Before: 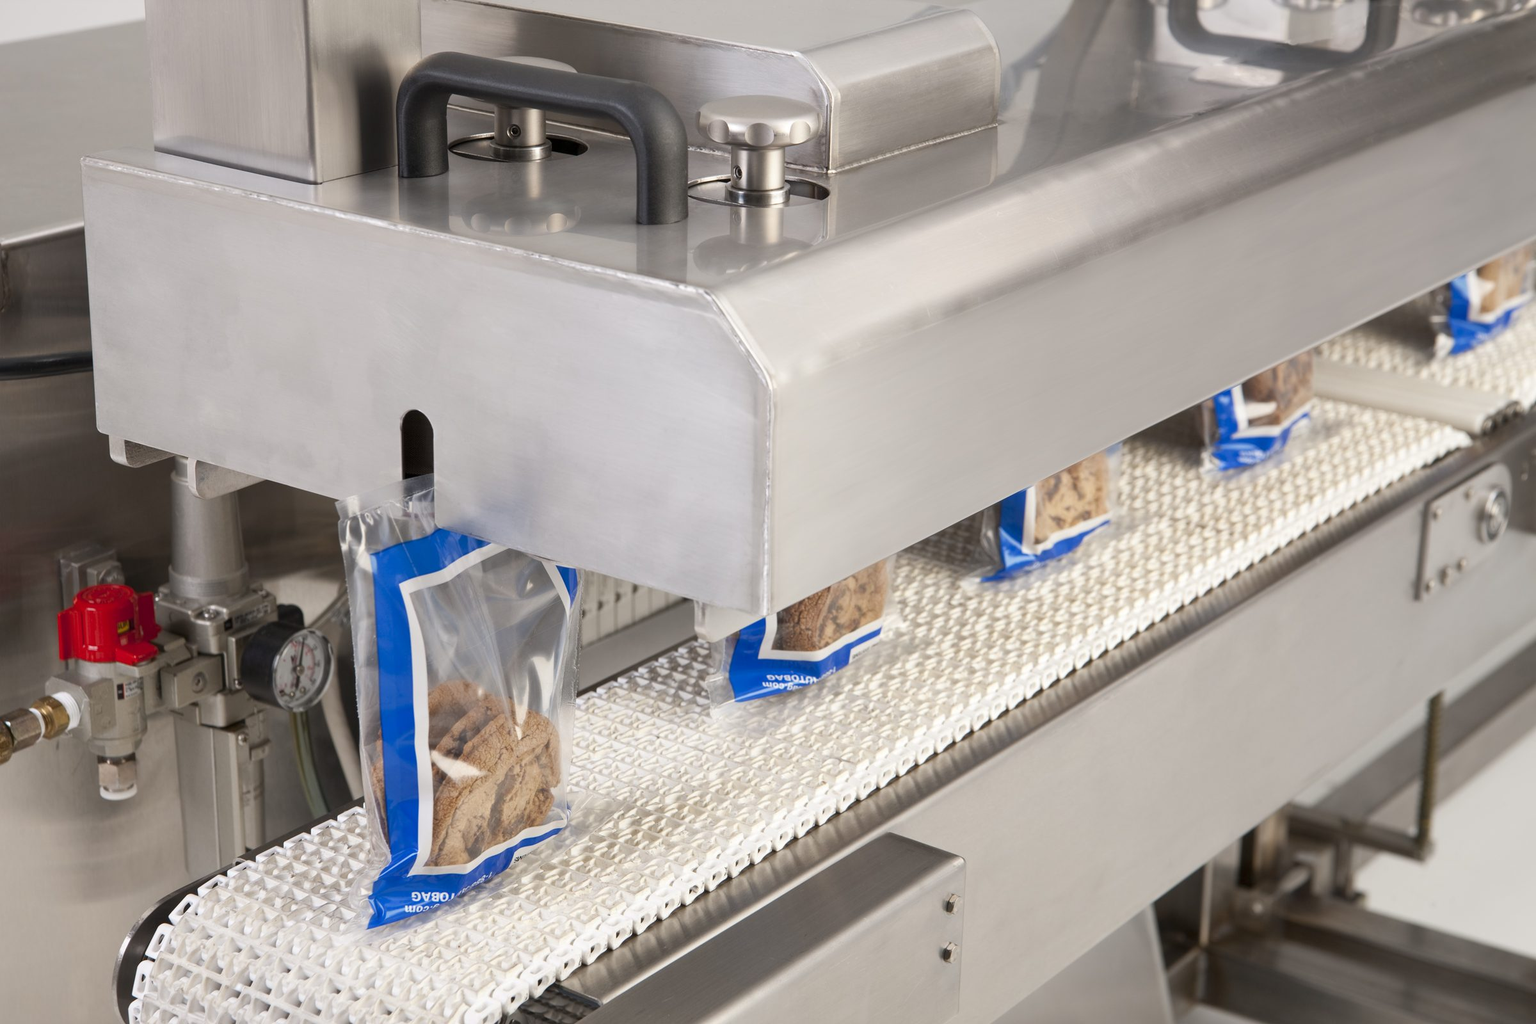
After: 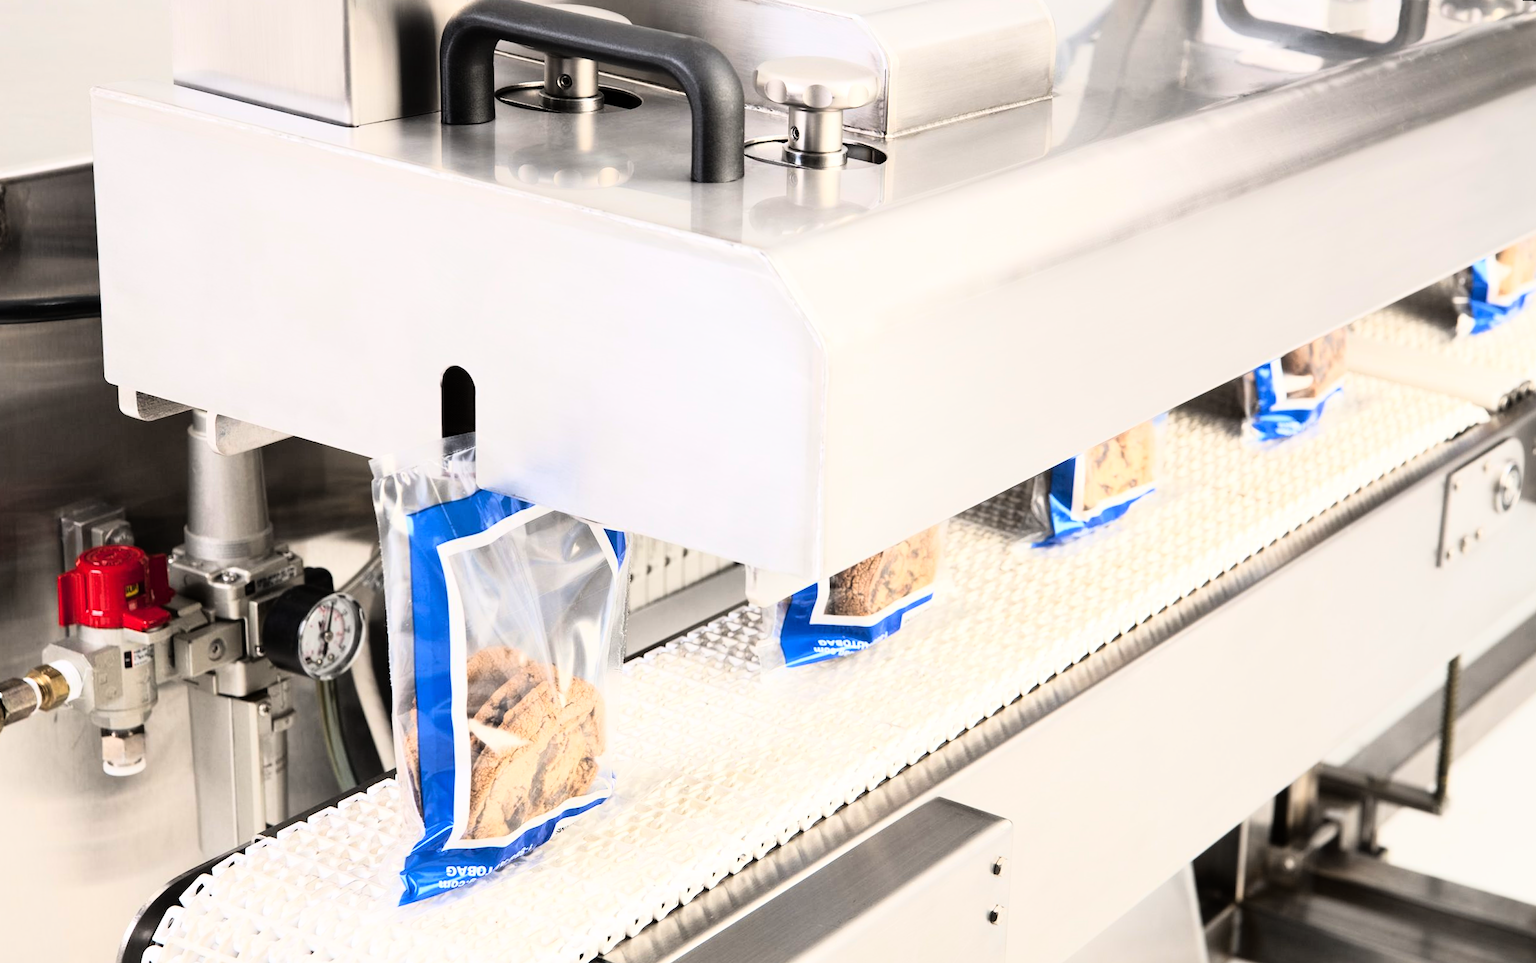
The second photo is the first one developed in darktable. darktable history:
rgb curve: curves: ch0 [(0, 0) (0.21, 0.15) (0.24, 0.21) (0.5, 0.75) (0.75, 0.96) (0.89, 0.99) (1, 1)]; ch1 [(0, 0.02) (0.21, 0.13) (0.25, 0.2) (0.5, 0.67) (0.75, 0.9) (0.89, 0.97) (1, 1)]; ch2 [(0, 0.02) (0.21, 0.13) (0.25, 0.2) (0.5, 0.67) (0.75, 0.9) (0.89, 0.97) (1, 1)], compensate middle gray true
rotate and perspective: rotation 0.679°, lens shift (horizontal) 0.136, crop left 0.009, crop right 0.991, crop top 0.078, crop bottom 0.95
